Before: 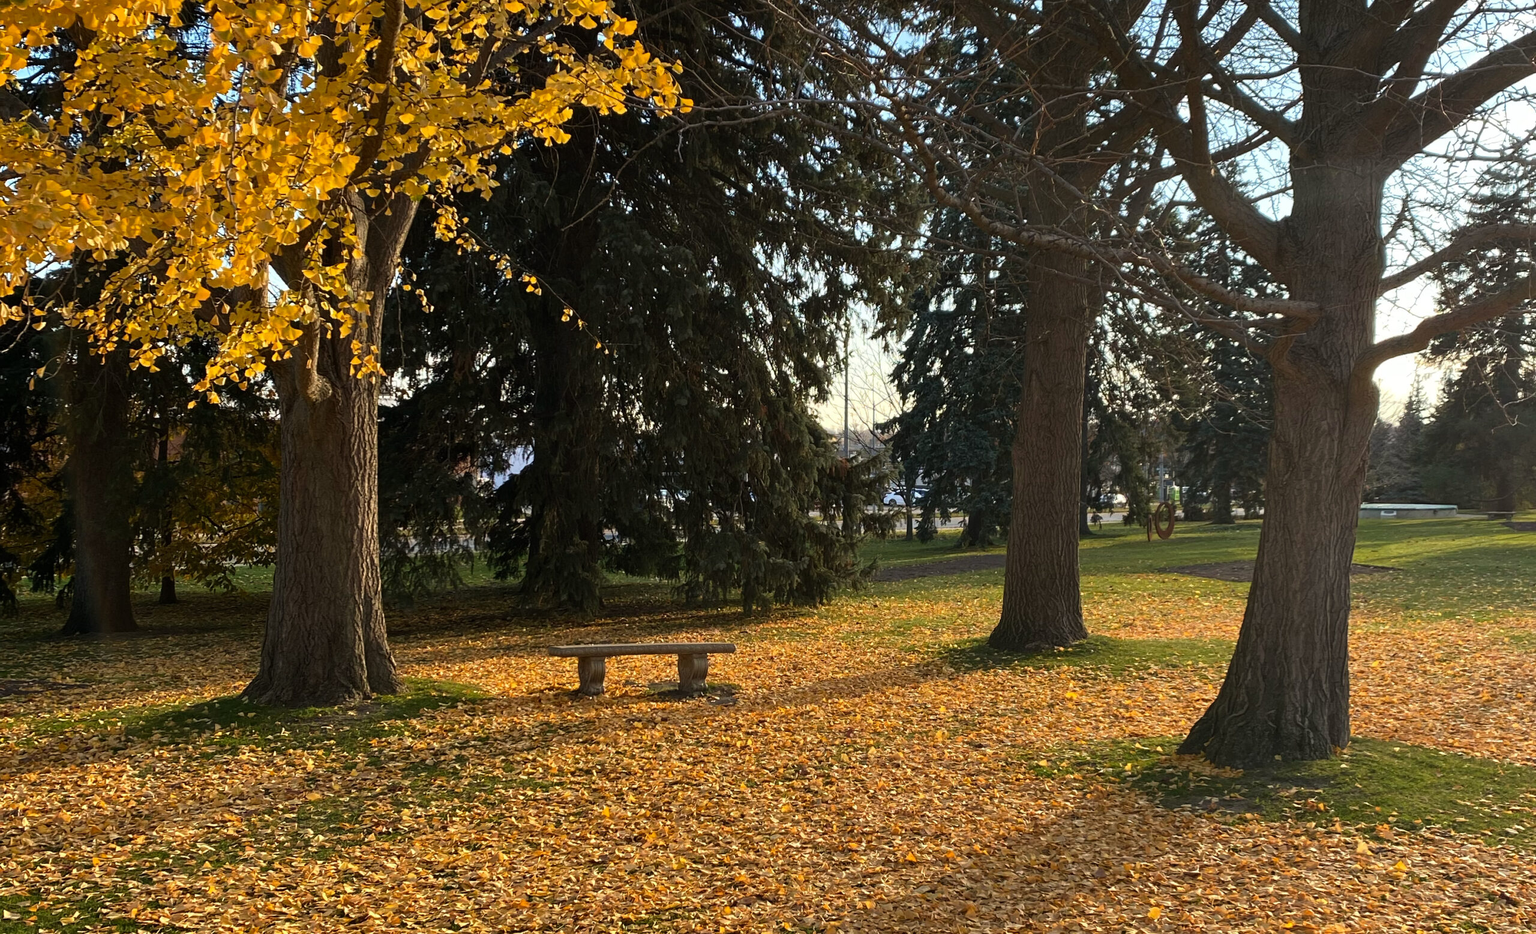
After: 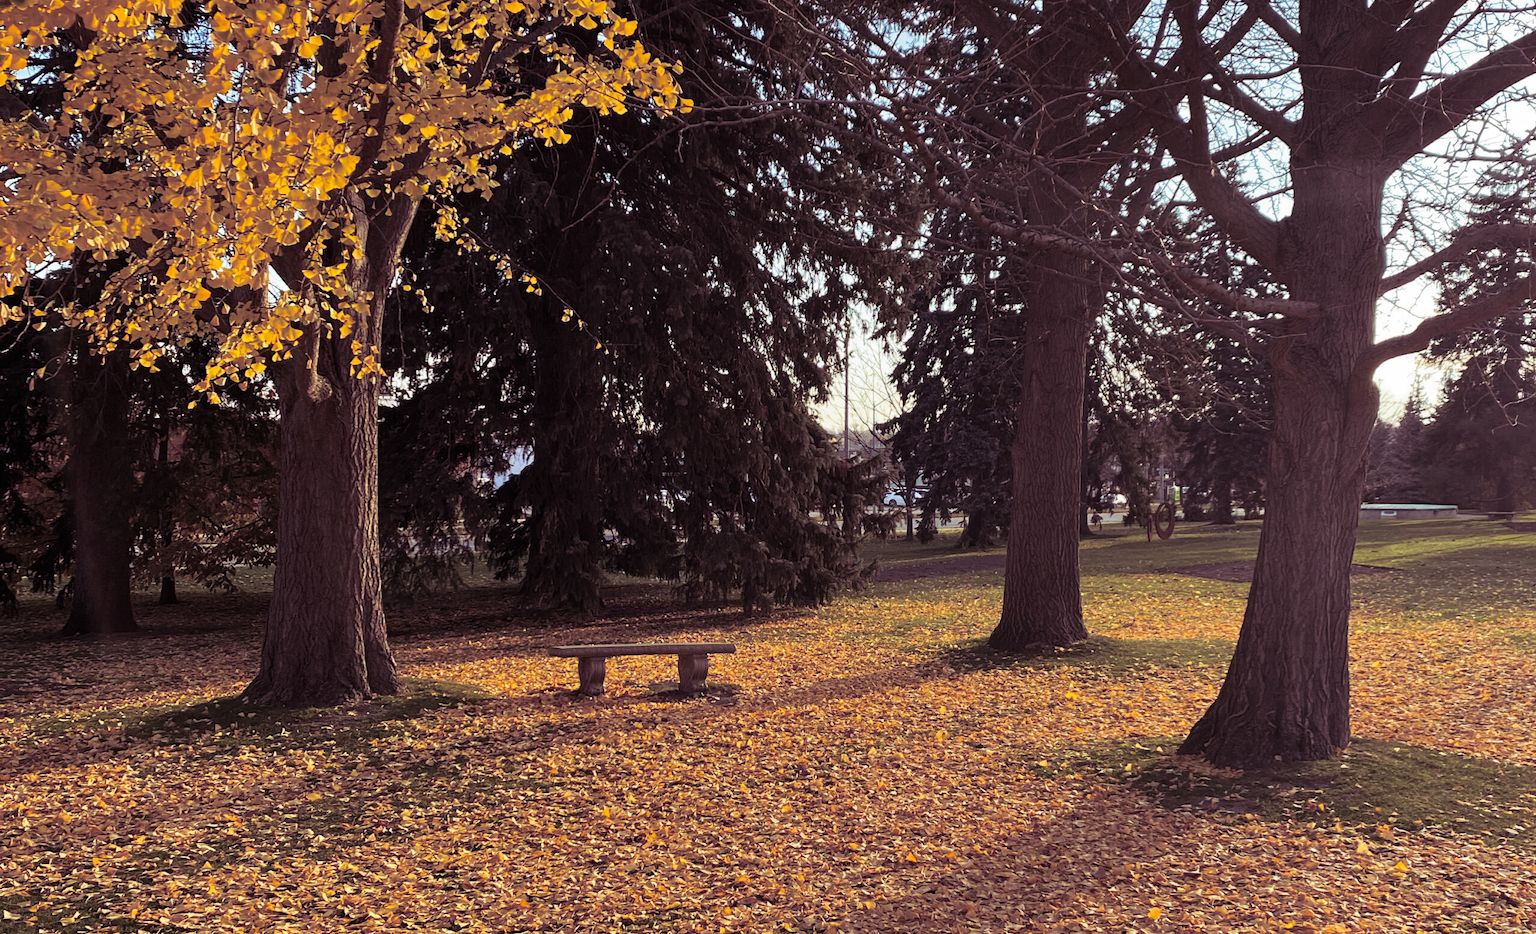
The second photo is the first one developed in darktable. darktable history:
split-toning: shadows › hue 316.8°, shadows › saturation 0.47, highlights › hue 201.6°, highlights › saturation 0, balance -41.97, compress 28.01%
levels: mode automatic
